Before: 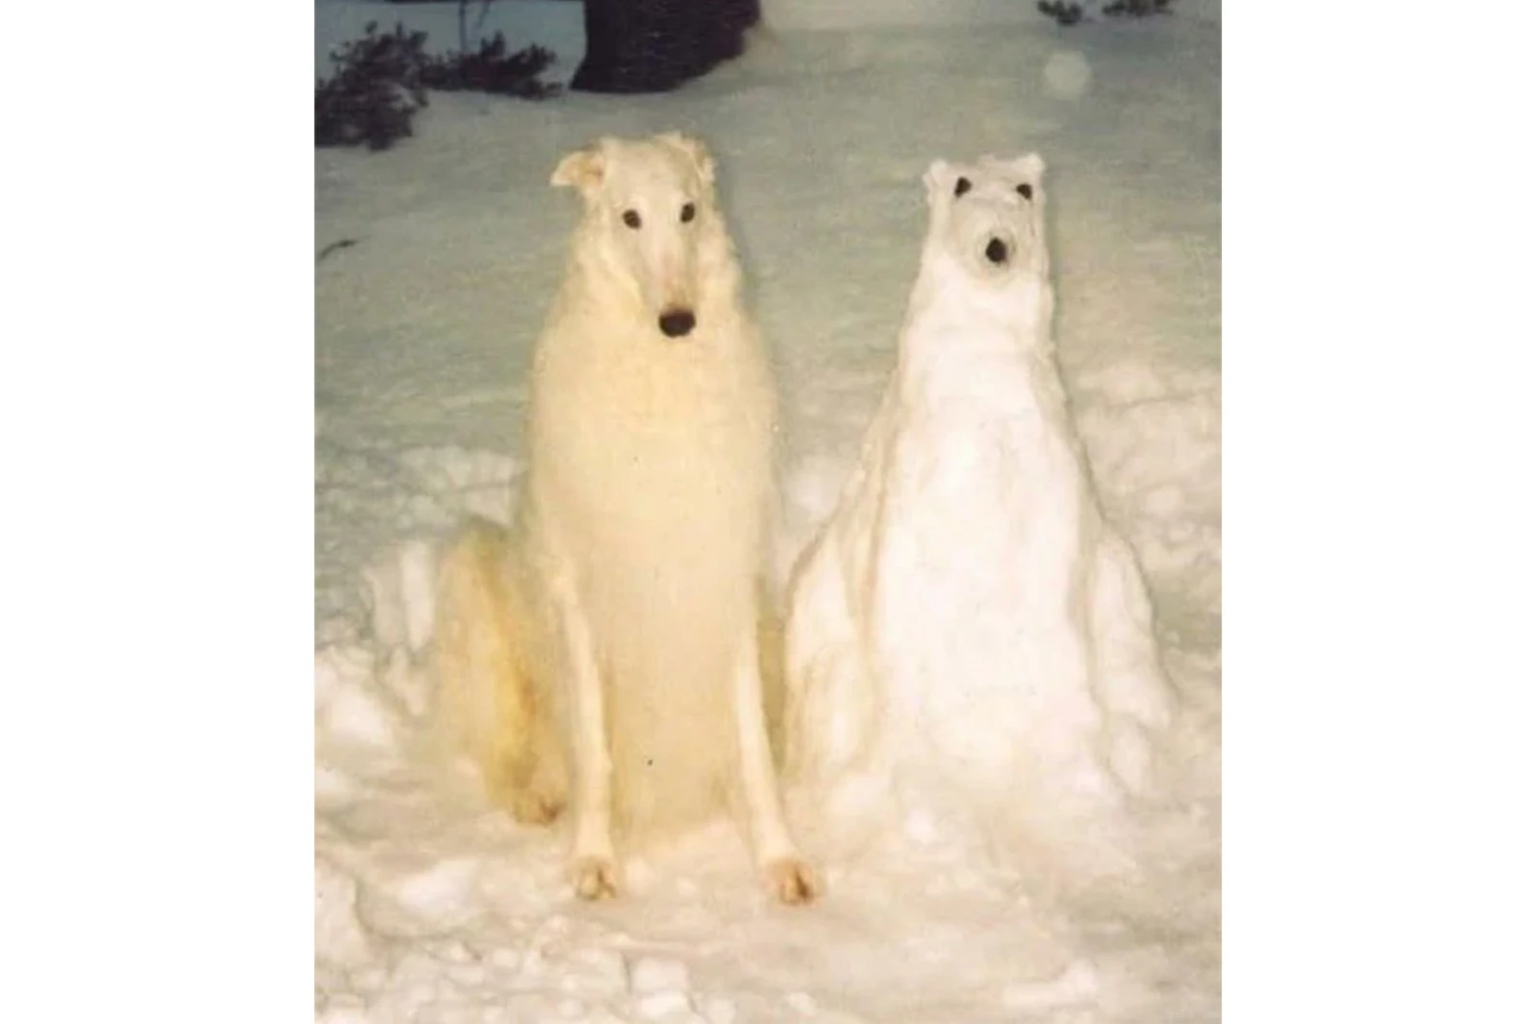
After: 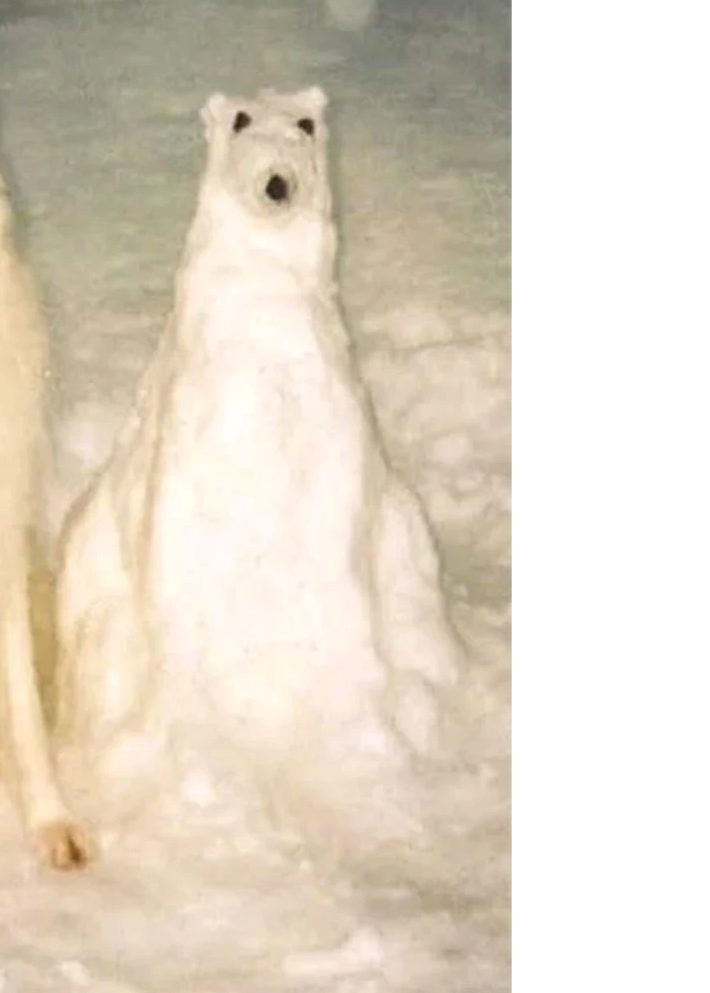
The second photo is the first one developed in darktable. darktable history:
local contrast: on, module defaults
crop: left 47.585%, top 6.901%, right 8.03%
